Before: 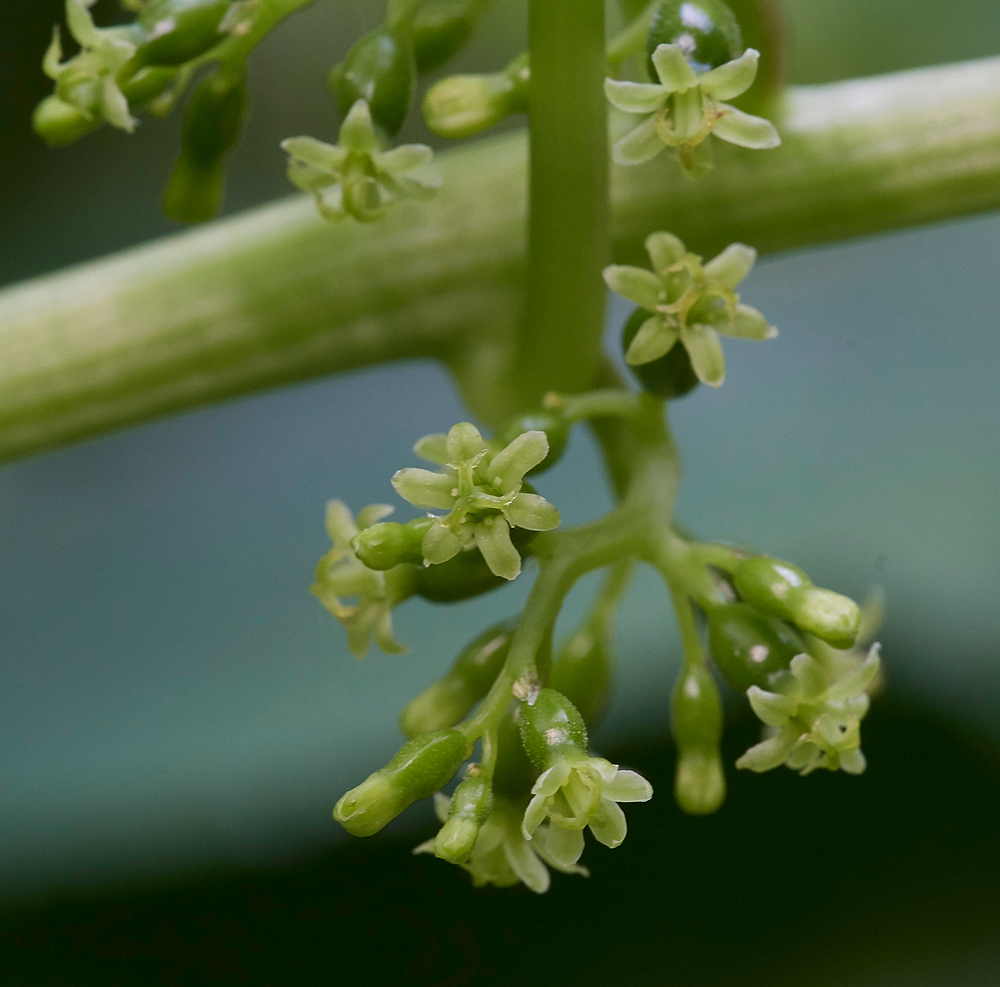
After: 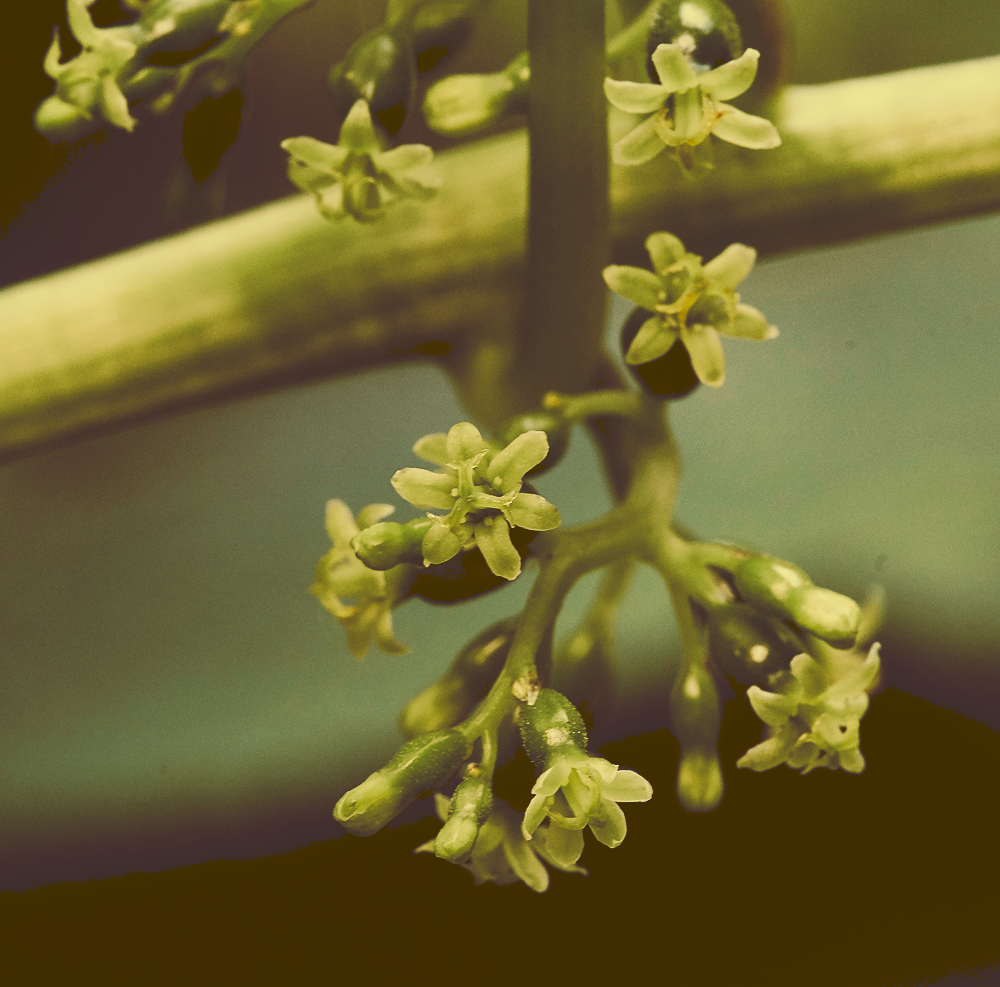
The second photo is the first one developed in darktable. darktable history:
tone curve: curves: ch0 [(0, 0) (0.003, 0.184) (0.011, 0.184) (0.025, 0.189) (0.044, 0.192) (0.069, 0.194) (0.1, 0.2) (0.136, 0.202) (0.177, 0.206) (0.224, 0.214) (0.277, 0.243) (0.335, 0.297) (0.399, 0.39) (0.468, 0.508) (0.543, 0.653) (0.623, 0.754) (0.709, 0.834) (0.801, 0.887) (0.898, 0.925) (1, 1)], preserve colors none
color look up table: target L [96.73, 89.62, 85.39, 87.43, 67.14, 64.73, 57.67, 58.71, 31.55, 25.46, 201.61, 81.86, 75.15, 69.27, 62.46, 62.54, 58.63, 52.16, 51.33, 40.27, 35.75, 28.62, 15.85, 13, 10.16, 97.67, 91.17, 84.83, 75.99, 87.53, 69.19, 74.94, 58.59, 78.41, 52.88, 45.74, 33.35, 28.83, 44.92, 33.36, 46.38, 16.02, 11.14, 87.02, 67.88, 54.38, 54.85, 39.63, 13.05], target a [-35.35, -14.29, -24.47, -34.68, -35.6, -20.19, -22.84, -3.033, -1.354, 10.03, 0, 5.417, 17.25, 3.578, 19.05, 35.49, 35.56, 5.328, 26.52, 13.69, 16.91, 33.67, 56.68, 51.19, 45.9, -27.72, -9.784, -10.11, 13.85, -1.723, 5.355, 2.21, 35, 9.864, 15.32, 18.07, 16.7, 11.14, 14.86, 5.334, 22.72, 50.49, 47.82, -32.89, -3.048, -16.29, -14.85, -6.869, 40.65], target b [72.13, 57.72, 52.84, 53.66, 38.09, 40.48, 29.82, 34.4, 18.27, 43.09, -0.001, 51.71, 41.19, 31.65, 49, 23.57, 43.37, 16.48, 30.64, 68.56, 41.99, 48.53, 26.51, 21.65, 16.77, 66.68, 55.31, 45.92, 37.9, 51.07, 27.51, 30.58, 14.4, 35.78, 10.12, 4.284, 4.695, 28.71, -12.8, -7.992, -9.646, -23.41, 18.4, 48.94, 25.89, 14.42, 4.139, 4.858, 21.7], num patches 49
